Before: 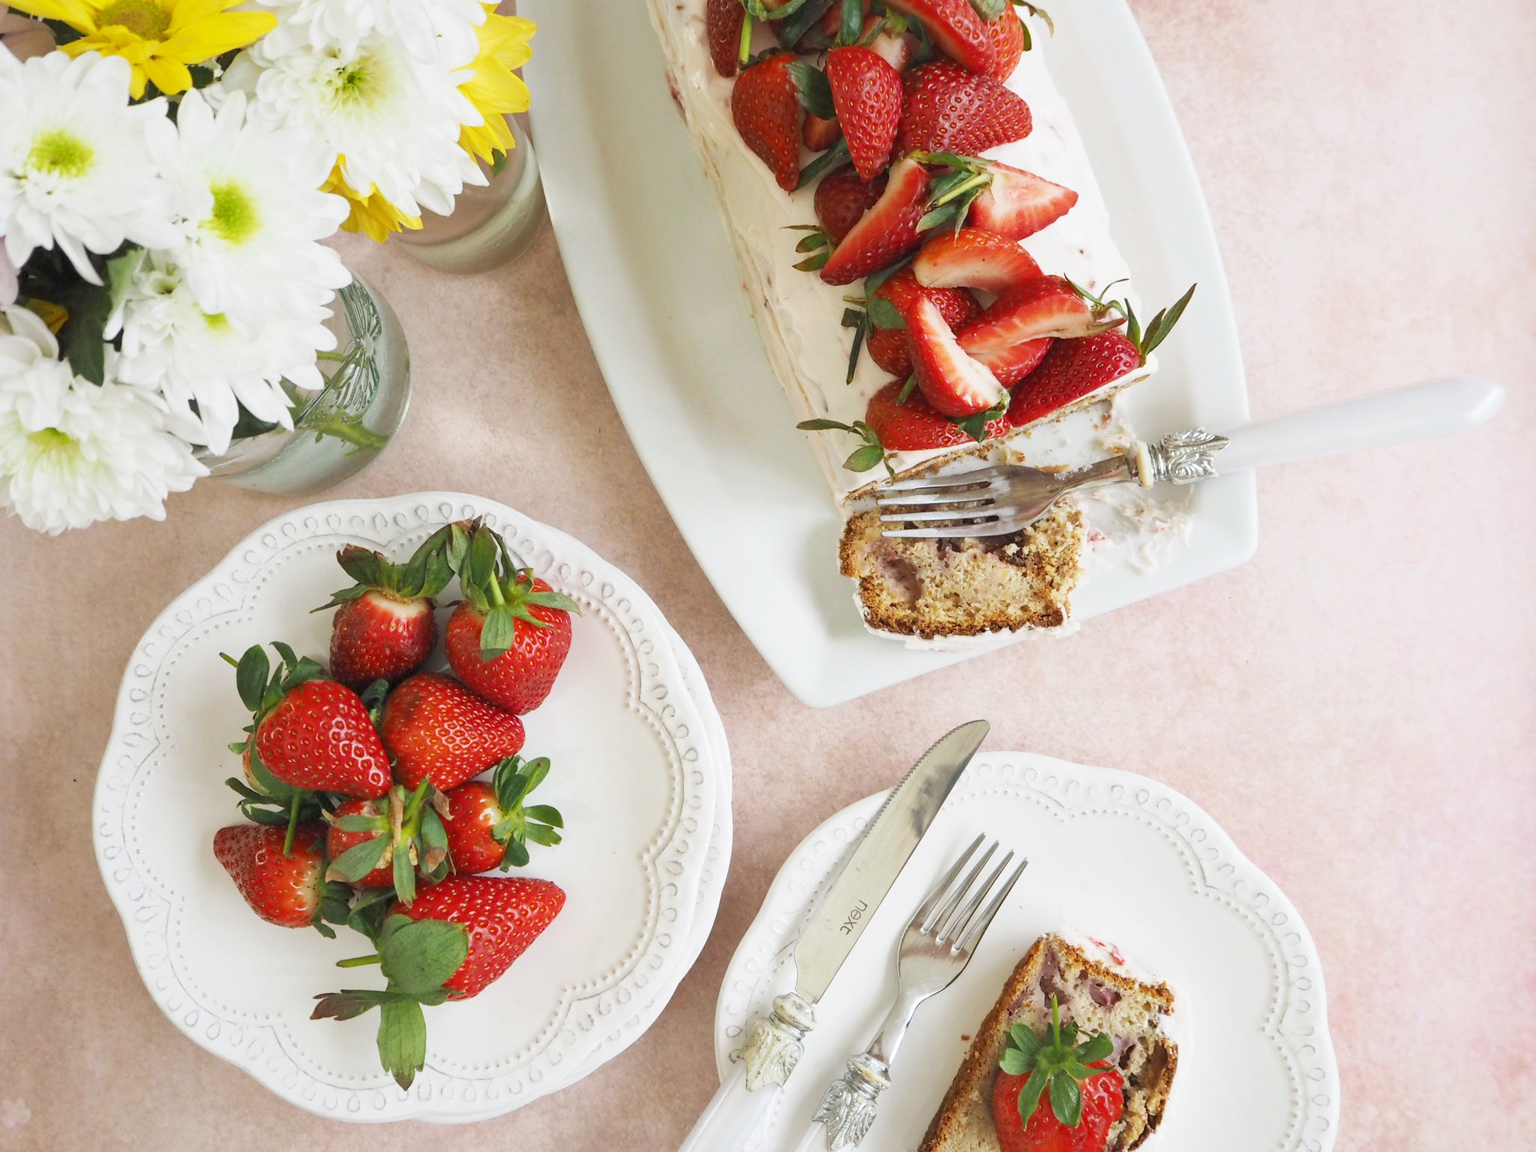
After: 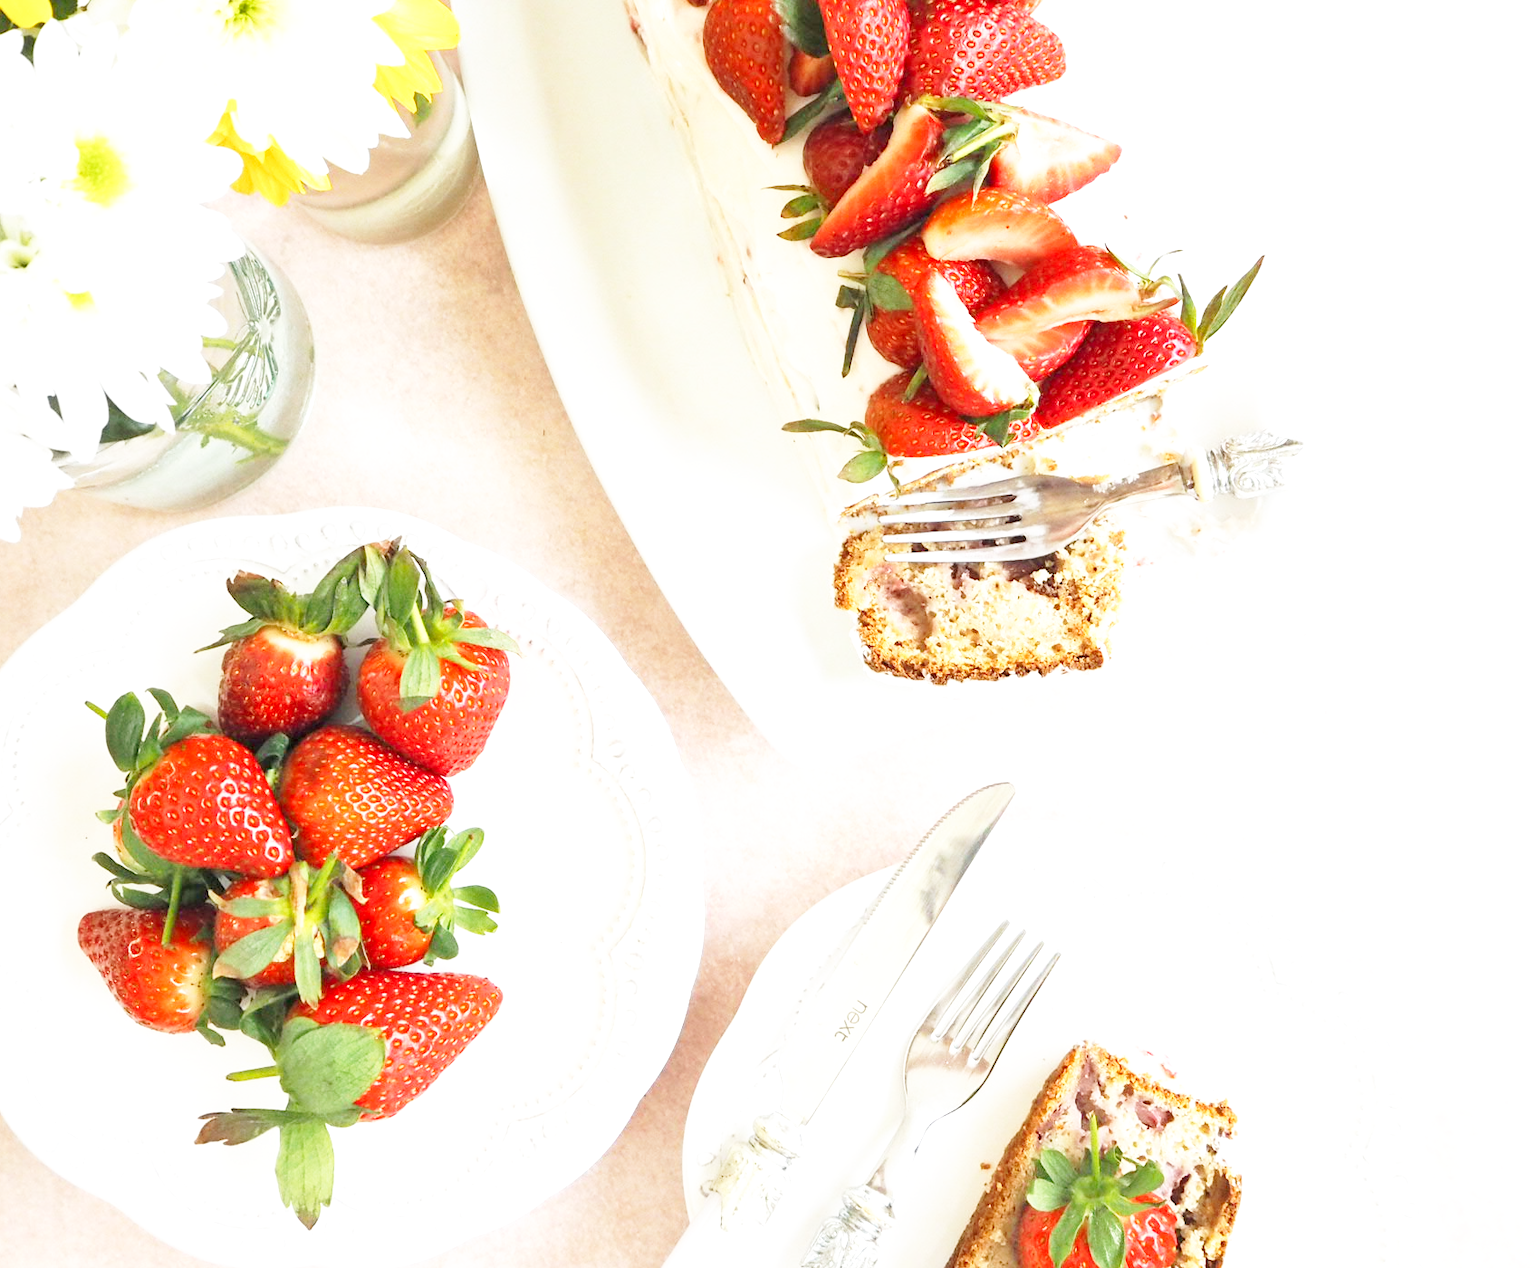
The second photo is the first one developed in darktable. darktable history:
crop: left 9.761%, top 6.264%, right 7.154%, bottom 2.488%
base curve: curves: ch0 [(0, 0) (0.005, 0.002) (0.15, 0.3) (0.4, 0.7) (0.75, 0.95) (1, 1)], preserve colors none
exposure: black level correction 0, exposure 0.694 EV, compensate highlight preservation false
